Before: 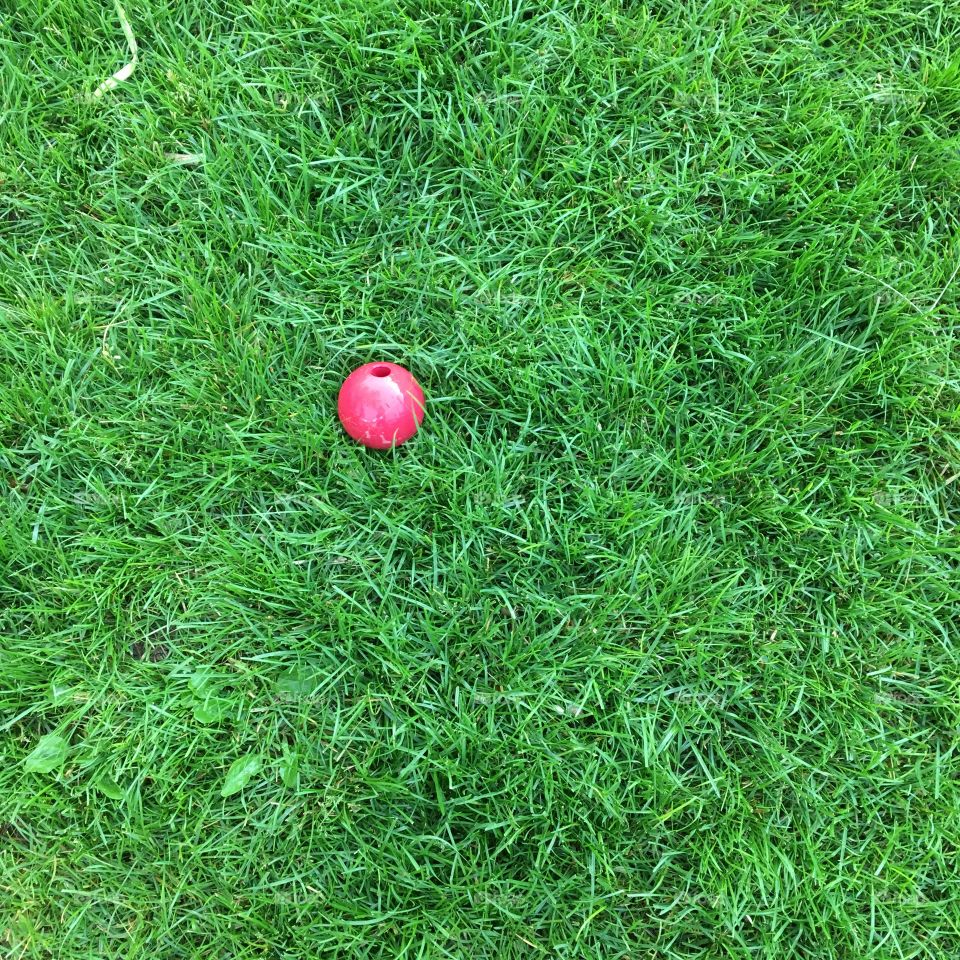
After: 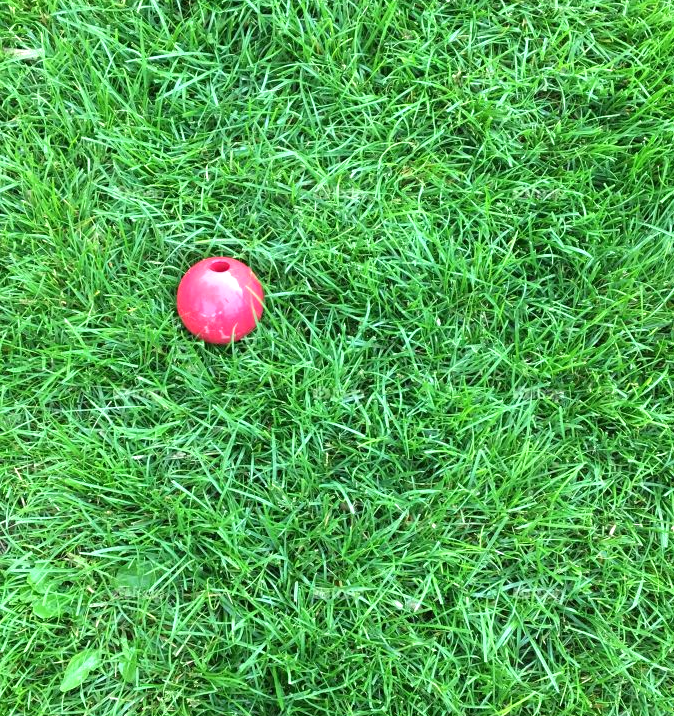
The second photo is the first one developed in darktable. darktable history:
exposure: exposure 0.473 EV, compensate highlight preservation false
crop and rotate: left 16.829%, top 10.946%, right 12.931%, bottom 14.426%
